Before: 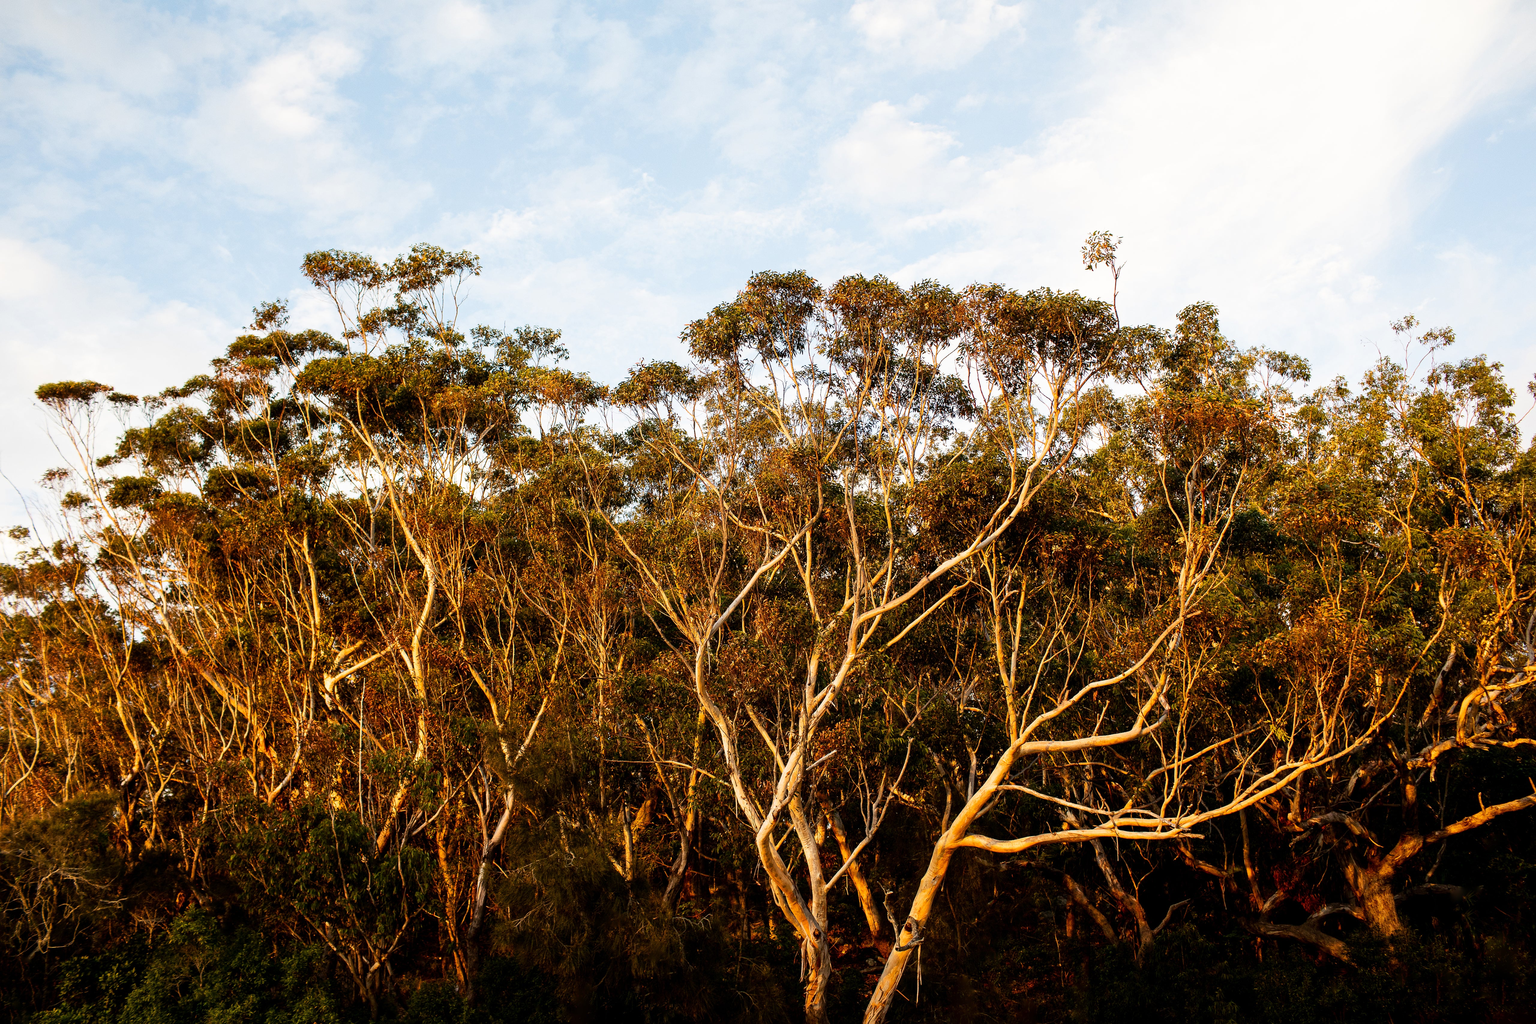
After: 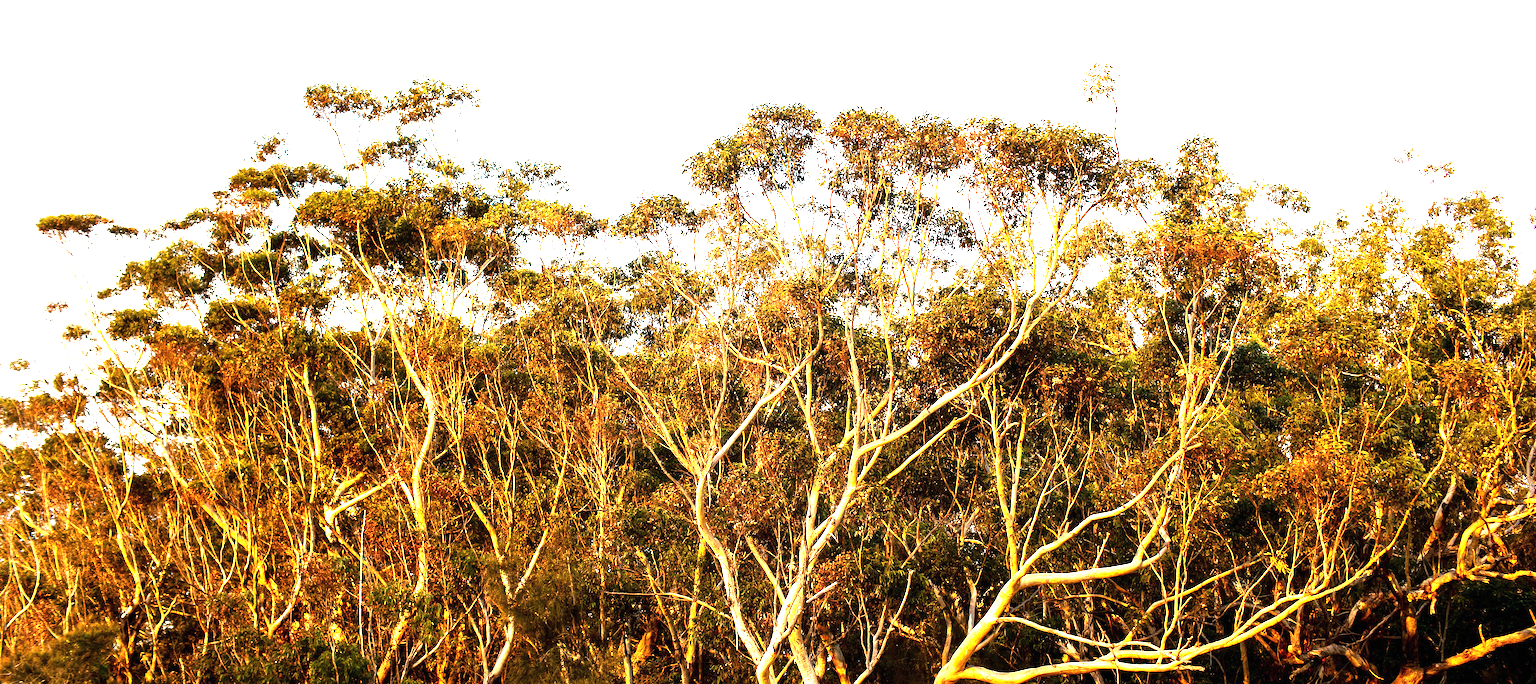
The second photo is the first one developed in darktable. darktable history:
exposure: black level correction 0, exposure 1.599 EV, compensate highlight preservation false
crop: top 16.427%, bottom 16.719%
